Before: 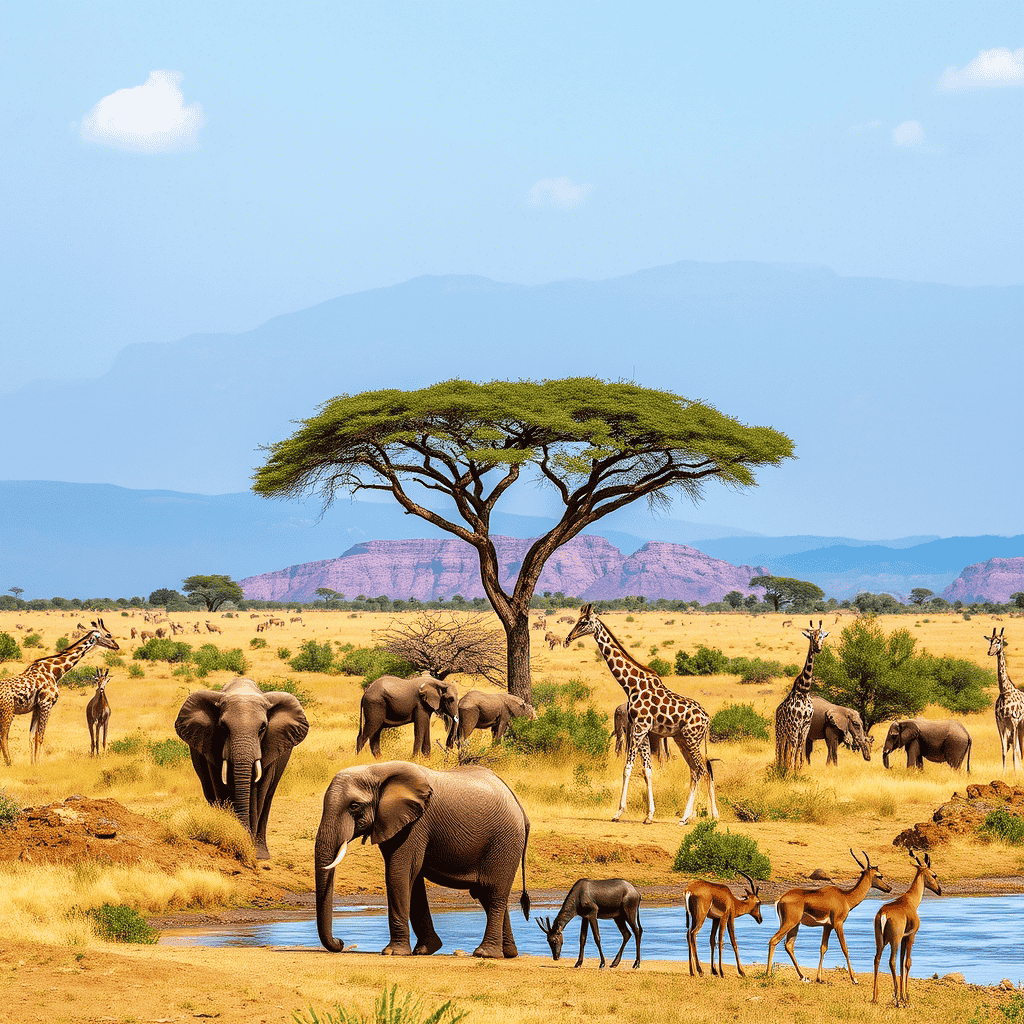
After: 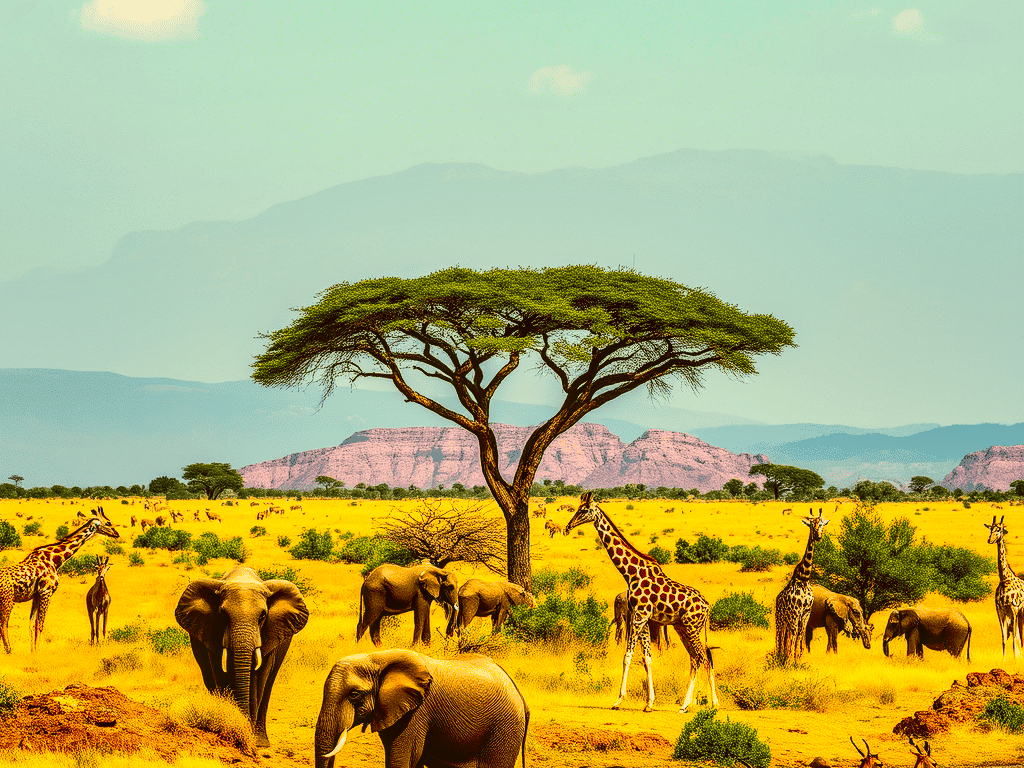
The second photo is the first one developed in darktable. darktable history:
local contrast: on, module defaults
exposure: compensate highlight preservation false
shadows and highlights: soften with gaussian
color correction: highlights a* 0.086, highlights b* 28.93, shadows a* -0.22, shadows b* 21.08
crop: top 11.007%, bottom 13.966%
tone curve: curves: ch0 [(0, 0.023) (0.132, 0.075) (0.251, 0.186) (0.463, 0.461) (0.662, 0.757) (0.854, 0.909) (1, 0.973)]; ch1 [(0, 0) (0.447, 0.411) (0.483, 0.469) (0.498, 0.496) (0.518, 0.514) (0.561, 0.579) (0.604, 0.645) (0.669, 0.73) (0.819, 0.93) (1, 1)]; ch2 [(0, 0) (0.307, 0.315) (0.425, 0.438) (0.483, 0.477) (0.503, 0.503) (0.526, 0.534) (0.567, 0.569) (0.617, 0.674) (0.703, 0.797) (0.985, 0.966)], color space Lab, independent channels, preserve colors none
